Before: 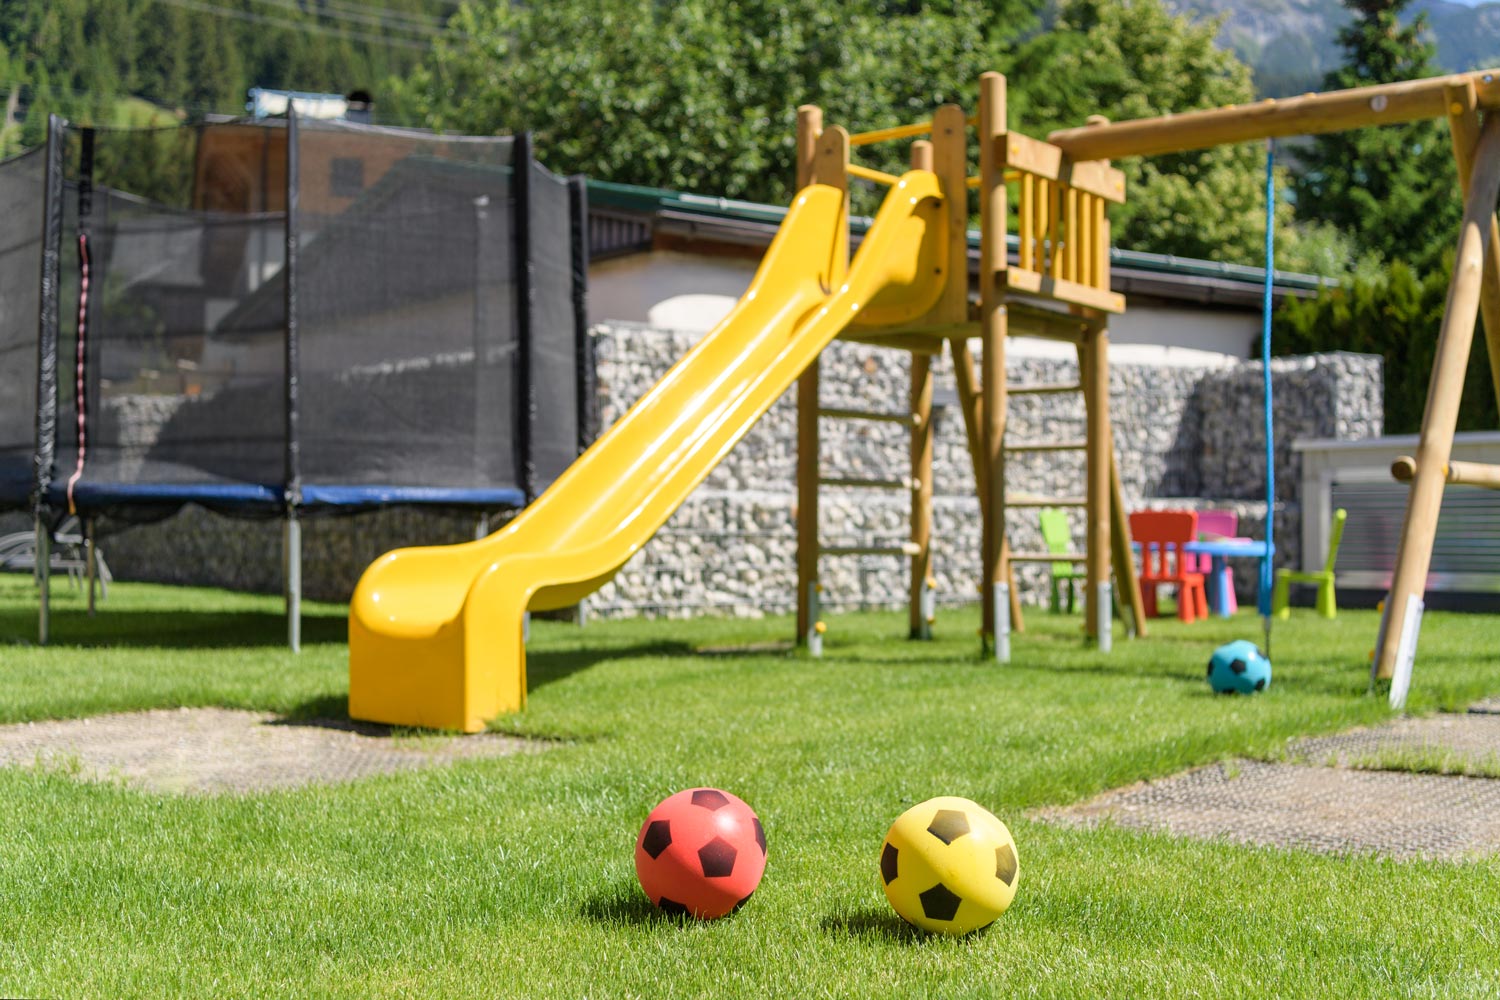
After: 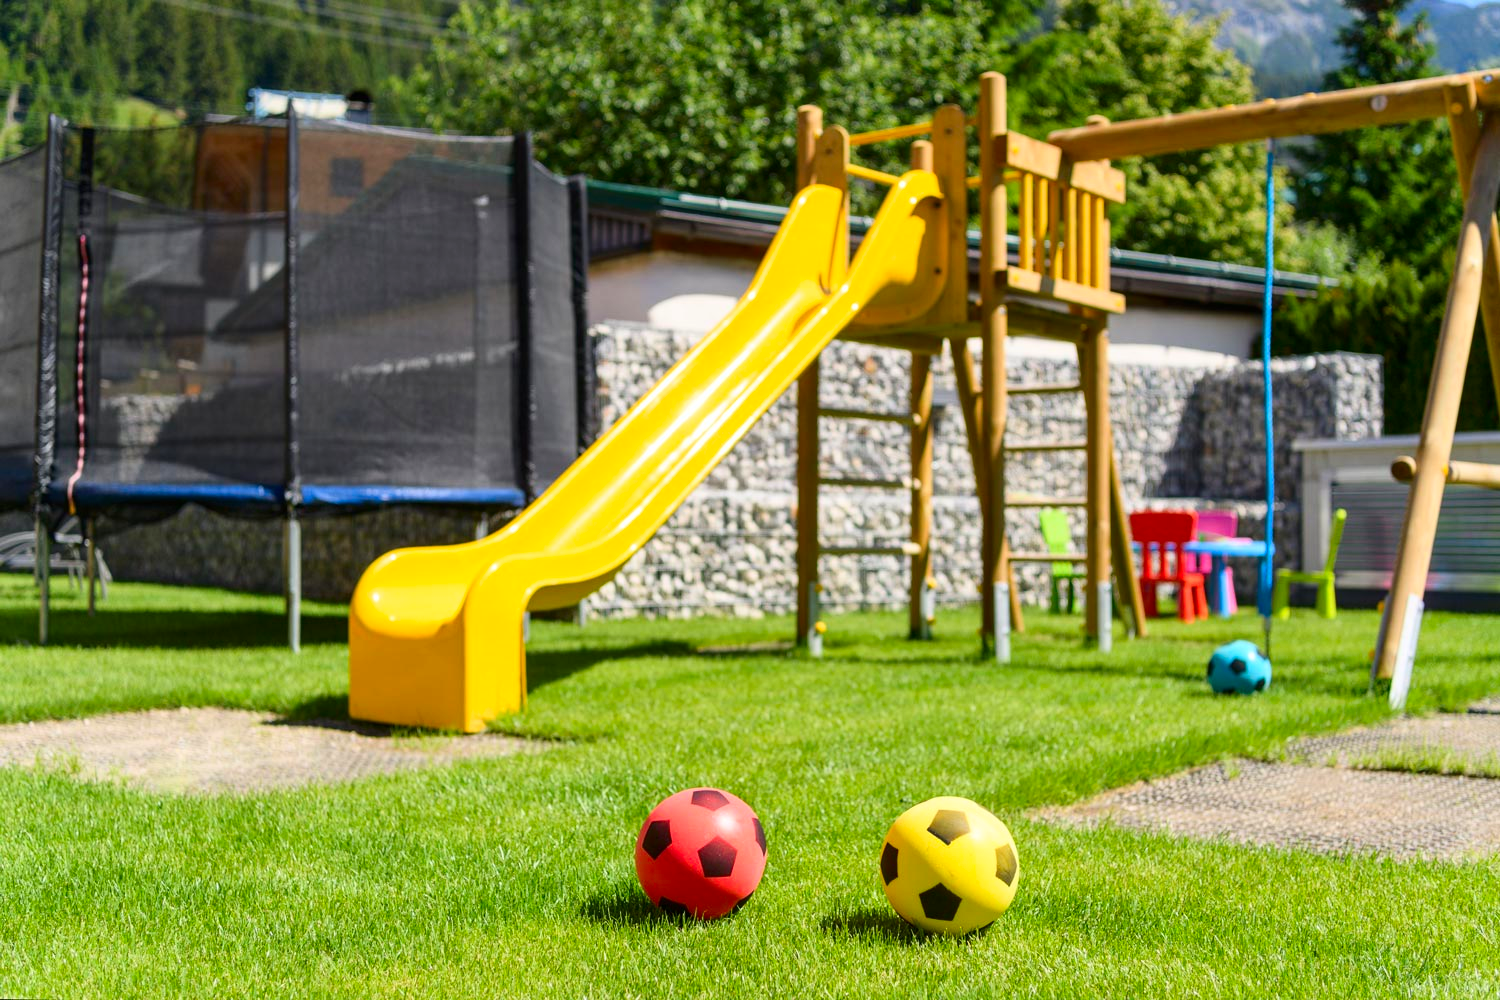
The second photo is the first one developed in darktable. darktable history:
contrast brightness saturation: contrast 0.163, saturation 0.325
